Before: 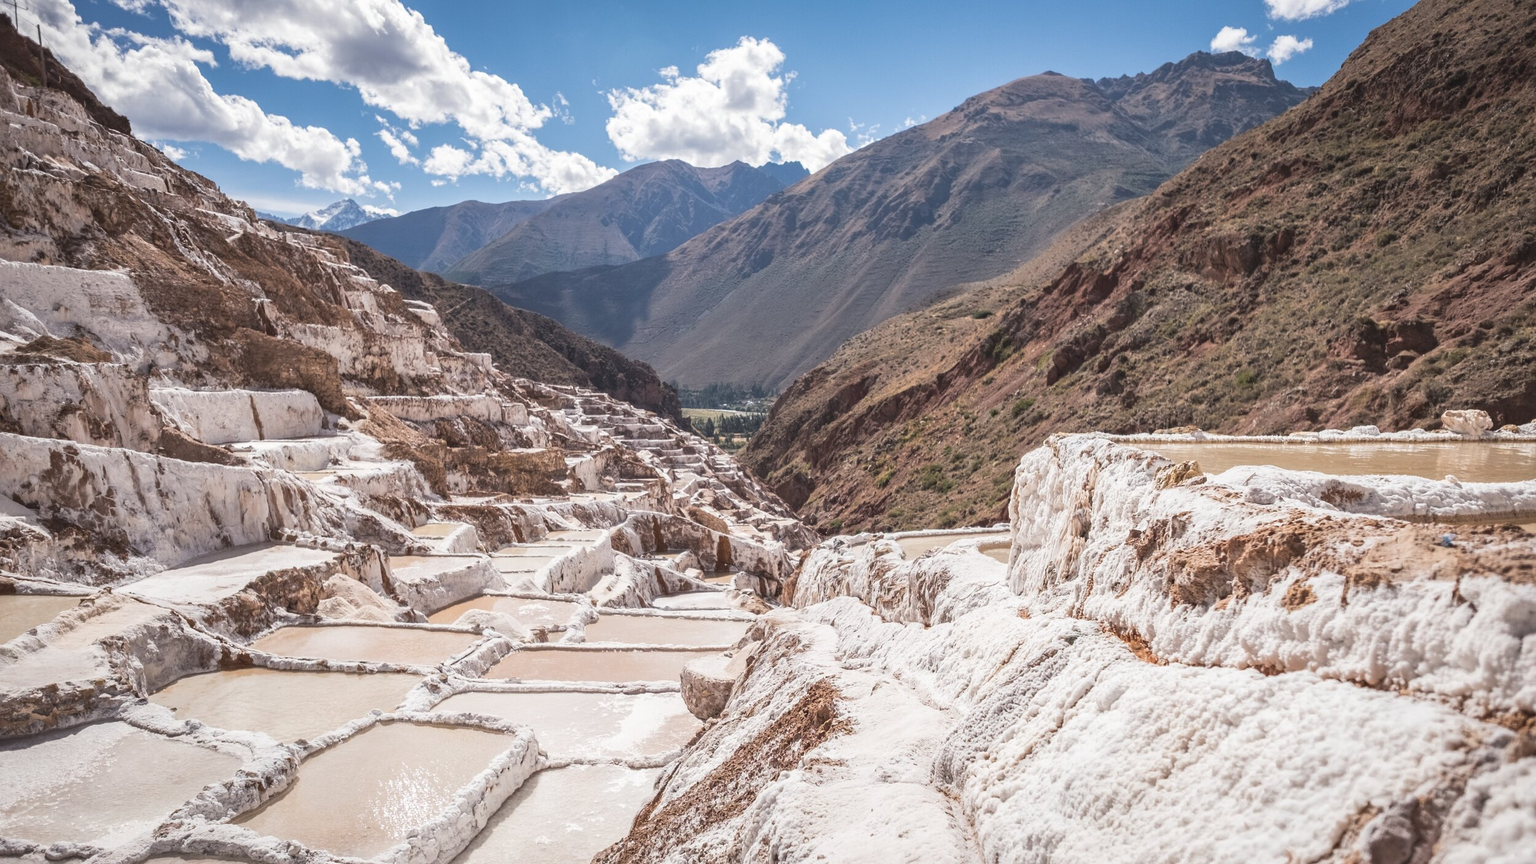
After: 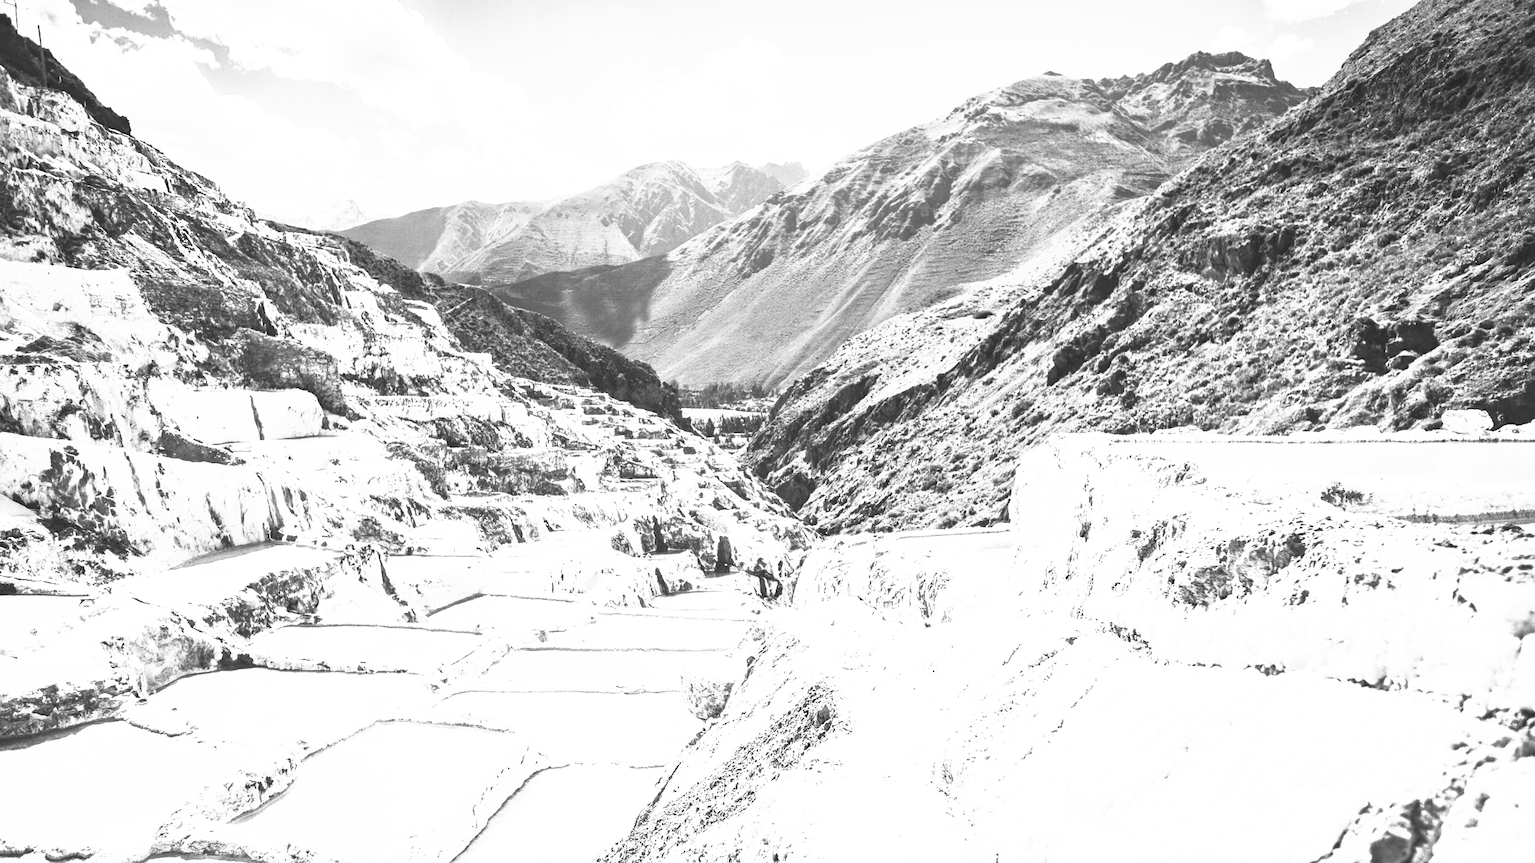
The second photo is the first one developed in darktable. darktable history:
contrast brightness saturation: contrast 0.527, brightness 0.472, saturation -0.991
tone curve: curves: ch0 [(0, 0) (0.003, 0.116) (0.011, 0.116) (0.025, 0.113) (0.044, 0.114) (0.069, 0.118) (0.1, 0.137) (0.136, 0.171) (0.177, 0.213) (0.224, 0.259) (0.277, 0.316) (0.335, 0.381) (0.399, 0.458) (0.468, 0.548) (0.543, 0.654) (0.623, 0.775) (0.709, 0.895) (0.801, 0.972) (0.898, 0.991) (1, 1)], preserve colors none
